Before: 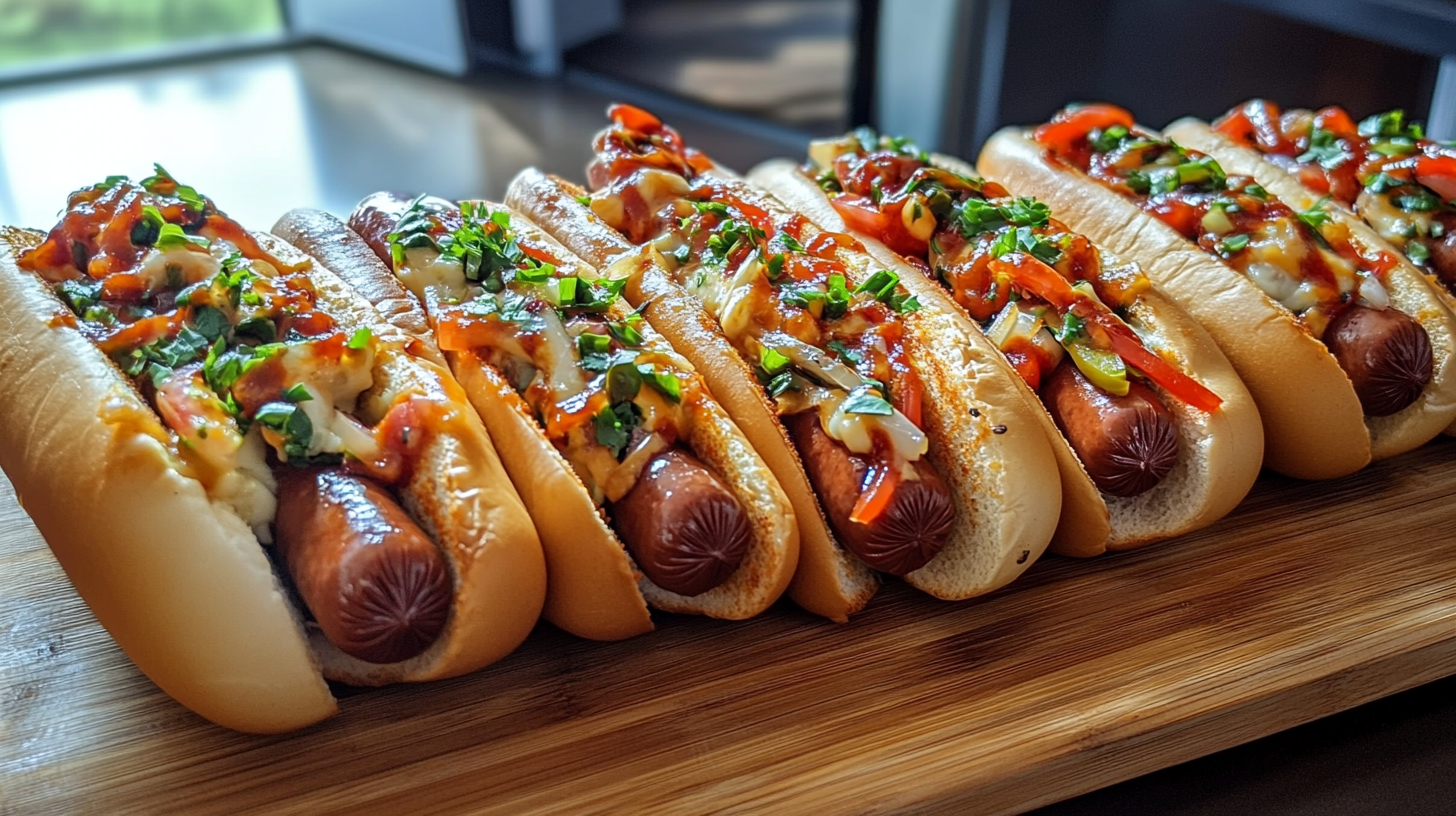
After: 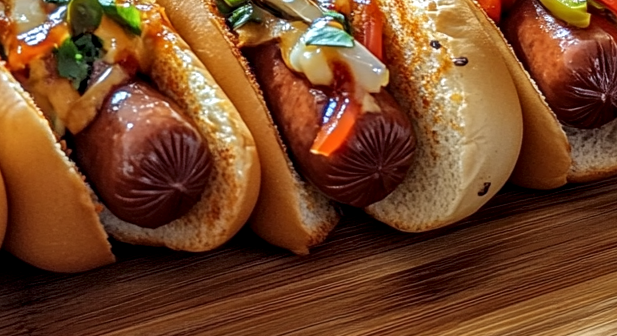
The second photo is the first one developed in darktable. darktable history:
crop: left 37.079%, top 45.163%, right 20.511%, bottom 13.567%
tone equalizer: on, module defaults
local contrast: detail 130%
